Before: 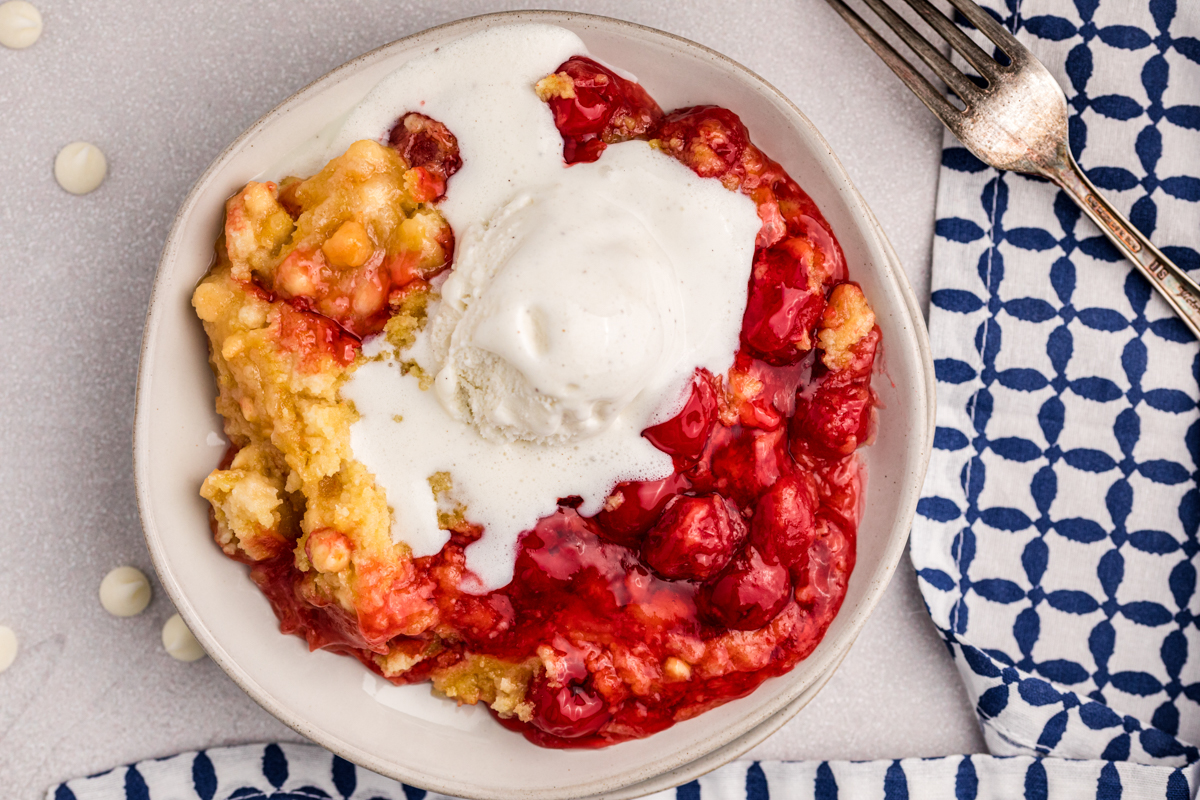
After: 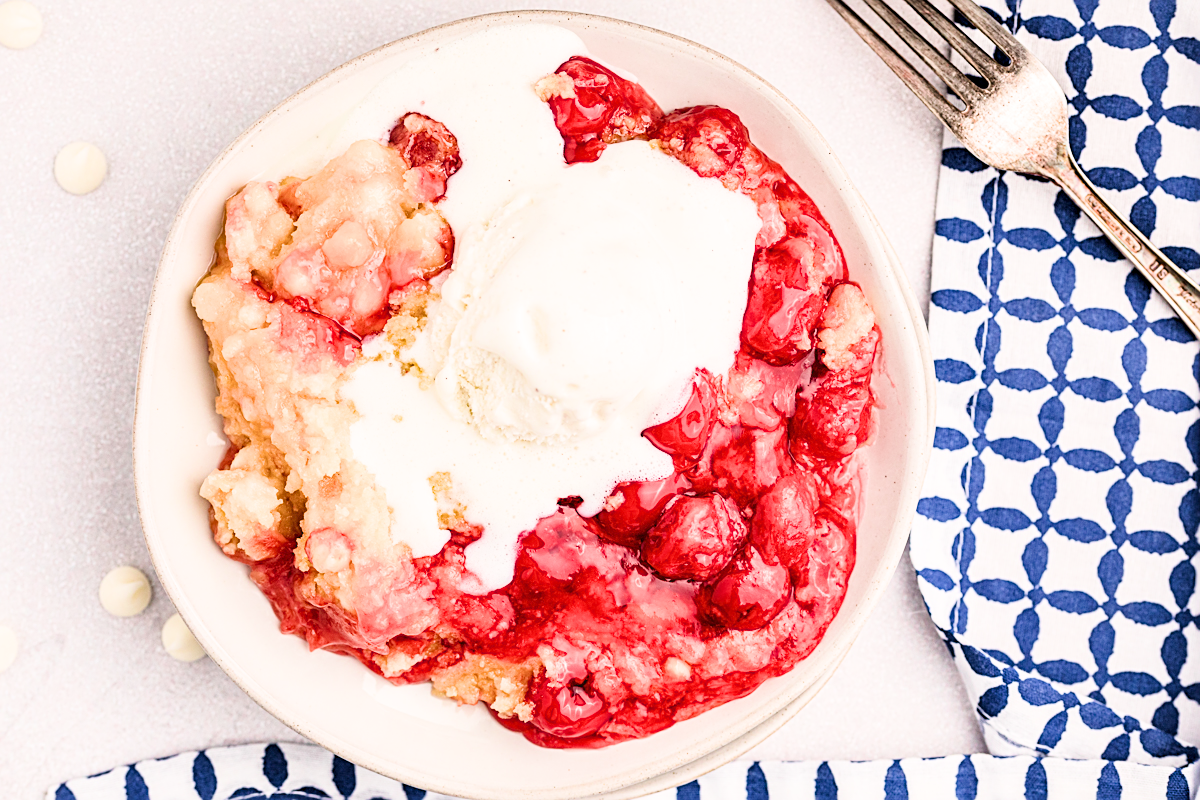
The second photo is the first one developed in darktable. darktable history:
exposure: exposure 2.061 EV, compensate exposure bias true, compensate highlight preservation false
sharpen: on, module defaults
filmic rgb: black relative exposure -7.65 EV, white relative exposure 4.56 EV, hardness 3.61
